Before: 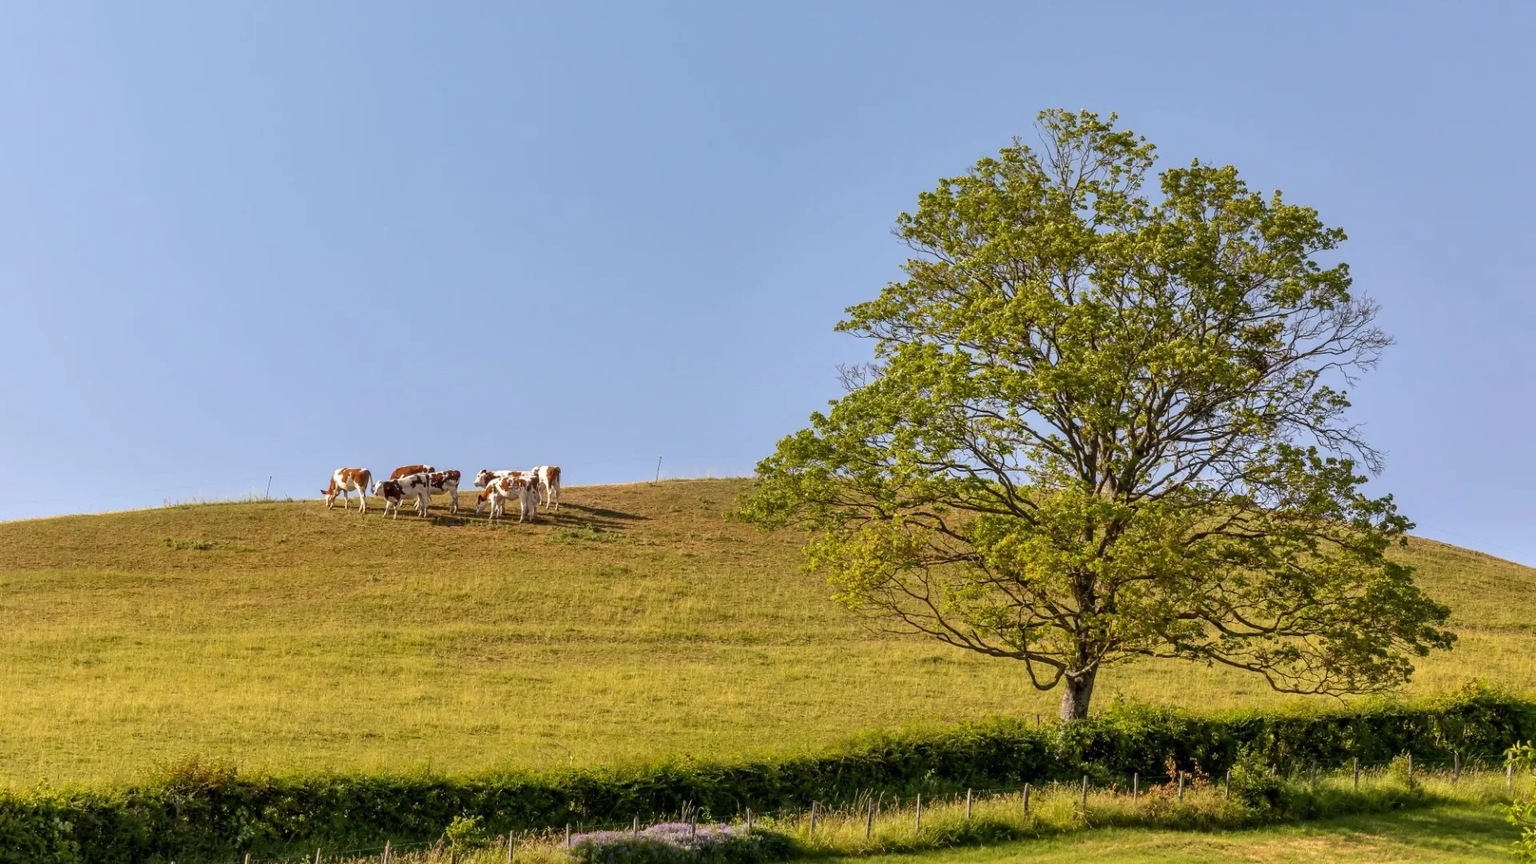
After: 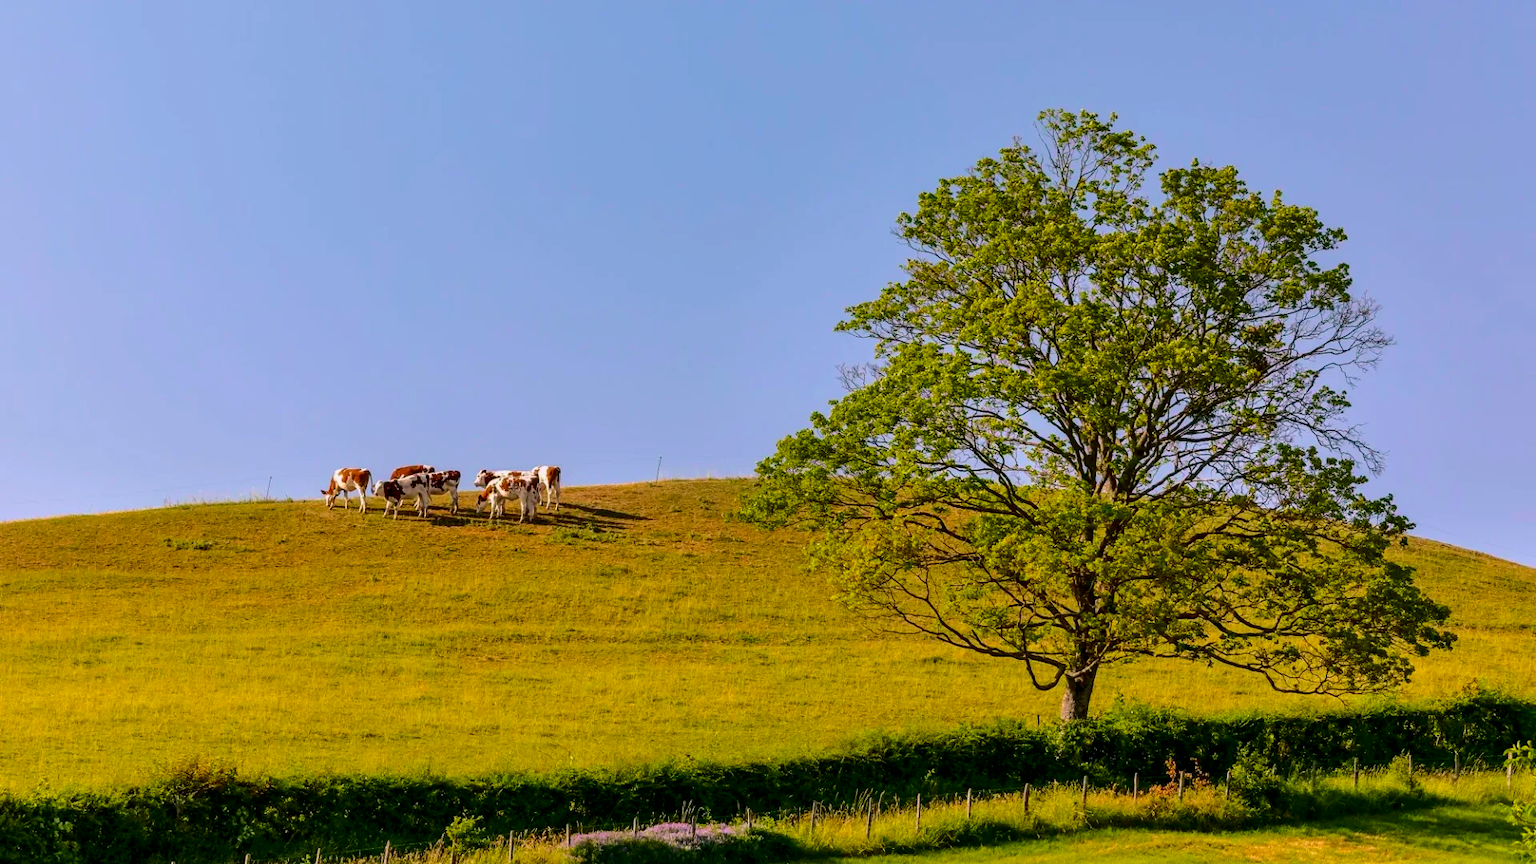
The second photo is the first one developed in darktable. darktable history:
tone curve: curves: ch0 [(0, 0) (0.181, 0.087) (0.498, 0.485) (0.78, 0.742) (0.993, 0.954)]; ch1 [(0, 0) (0.311, 0.149) (0.395, 0.349) (0.488, 0.477) (0.612, 0.641) (1, 1)]; ch2 [(0, 0) (0.5, 0.5) (0.638, 0.667) (1, 1)], color space Lab, independent channels, preserve colors none
color balance rgb: shadows lift › chroma 2%, shadows lift › hue 217.2°, power › chroma 0.25%, power › hue 60°, highlights gain › chroma 1.5%, highlights gain › hue 309.6°, global offset › luminance -0.25%, perceptual saturation grading › global saturation 15%, global vibrance 15%
